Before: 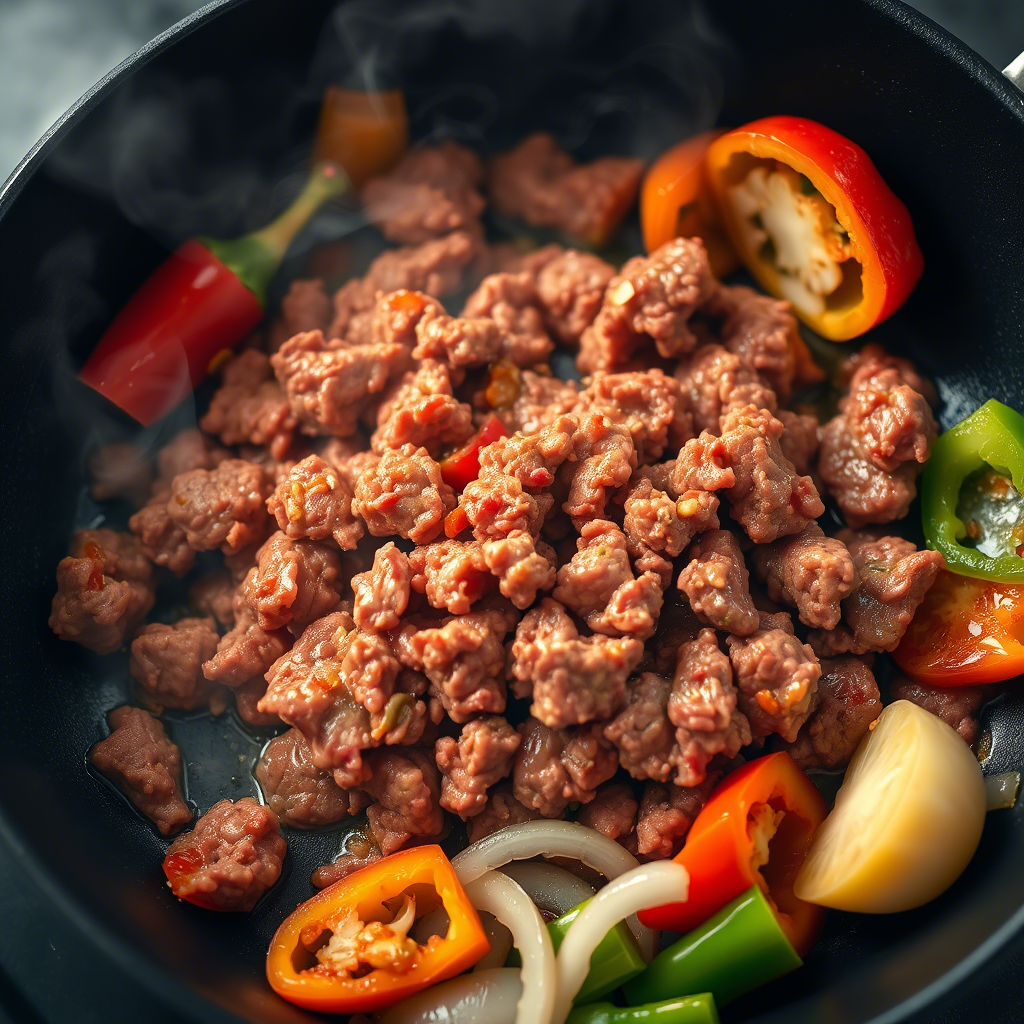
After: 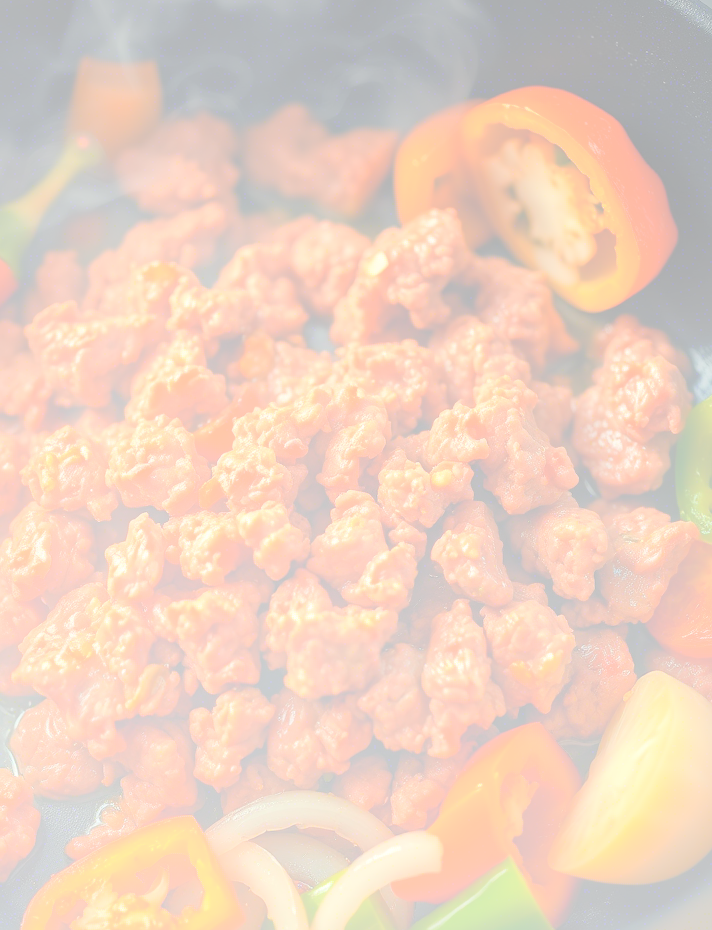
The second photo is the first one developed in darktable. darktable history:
crop and rotate: left 24.034%, top 2.838%, right 6.406%, bottom 6.299%
bloom: size 70%, threshold 25%, strength 70%
contrast brightness saturation: brightness 0.18, saturation -0.5
shadows and highlights: on, module defaults
